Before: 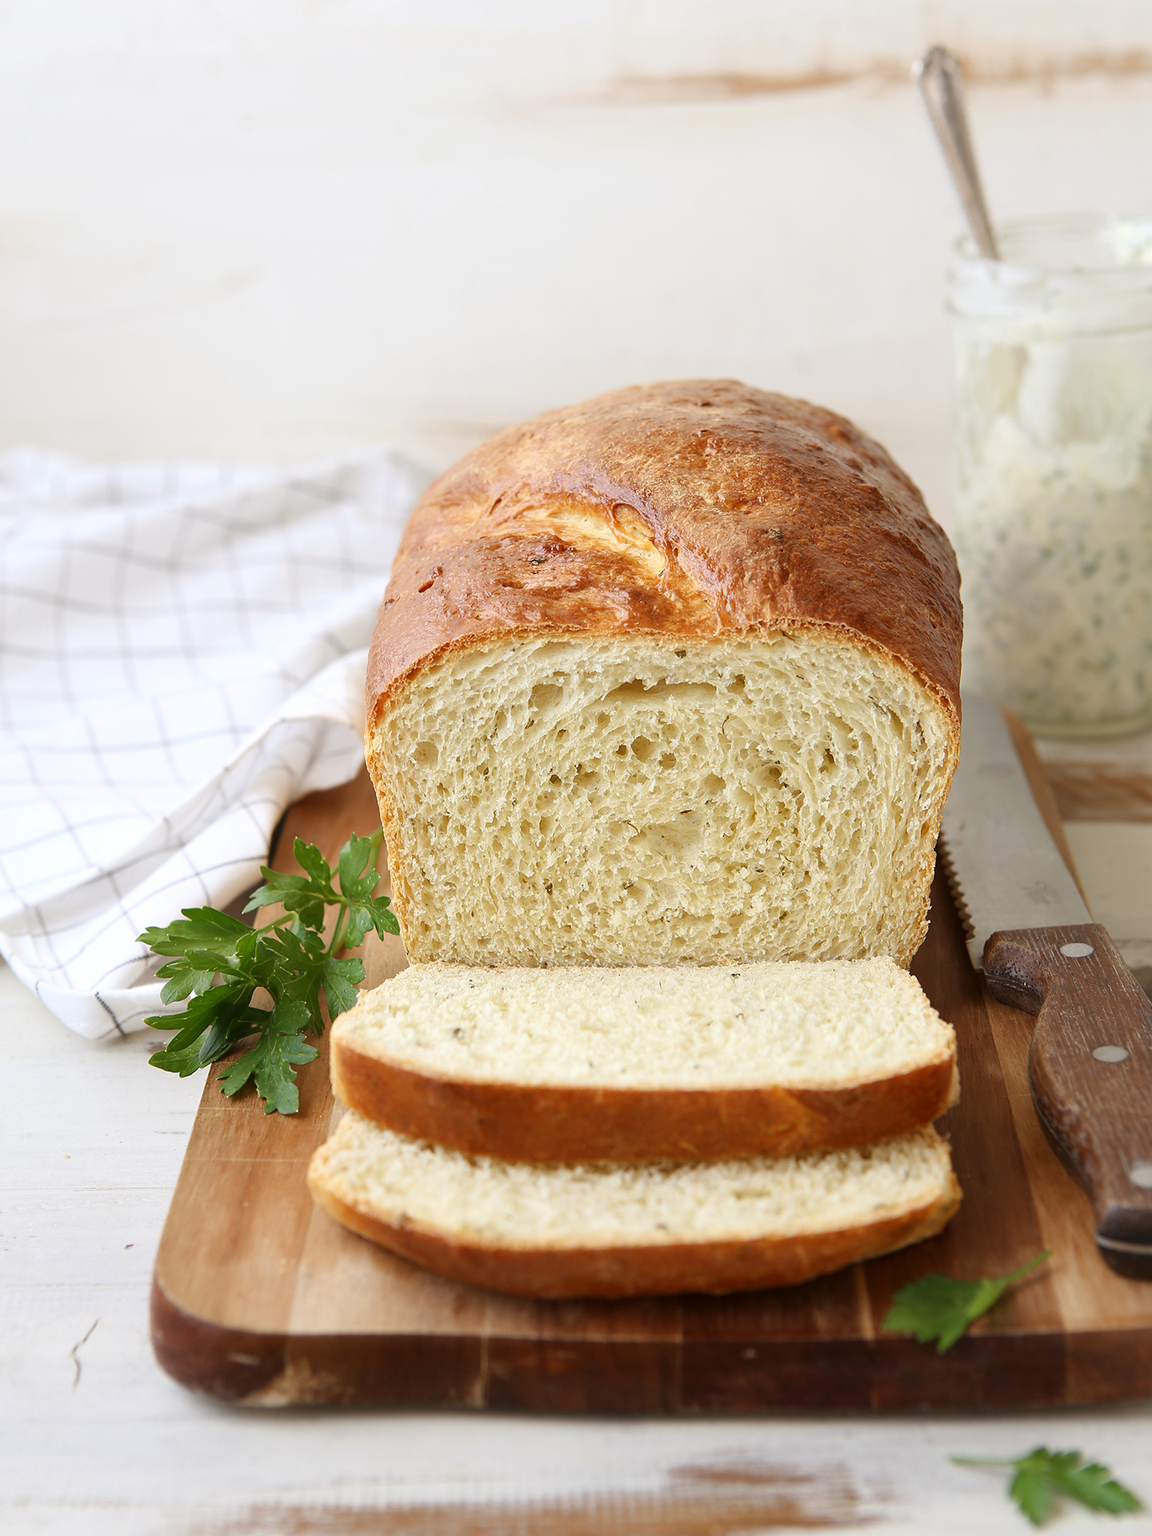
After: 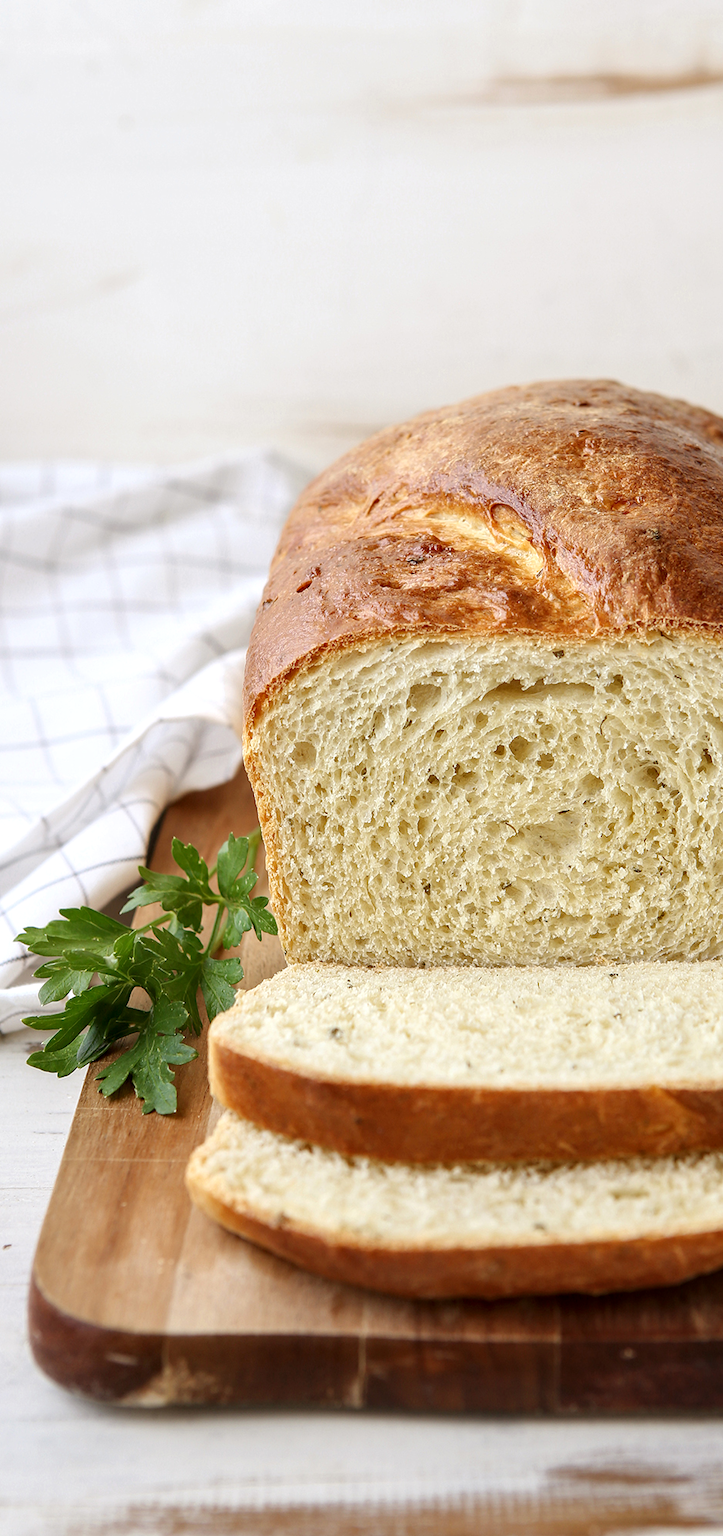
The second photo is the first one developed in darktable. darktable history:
crop: left 10.644%, right 26.528%
local contrast: detail 130%
